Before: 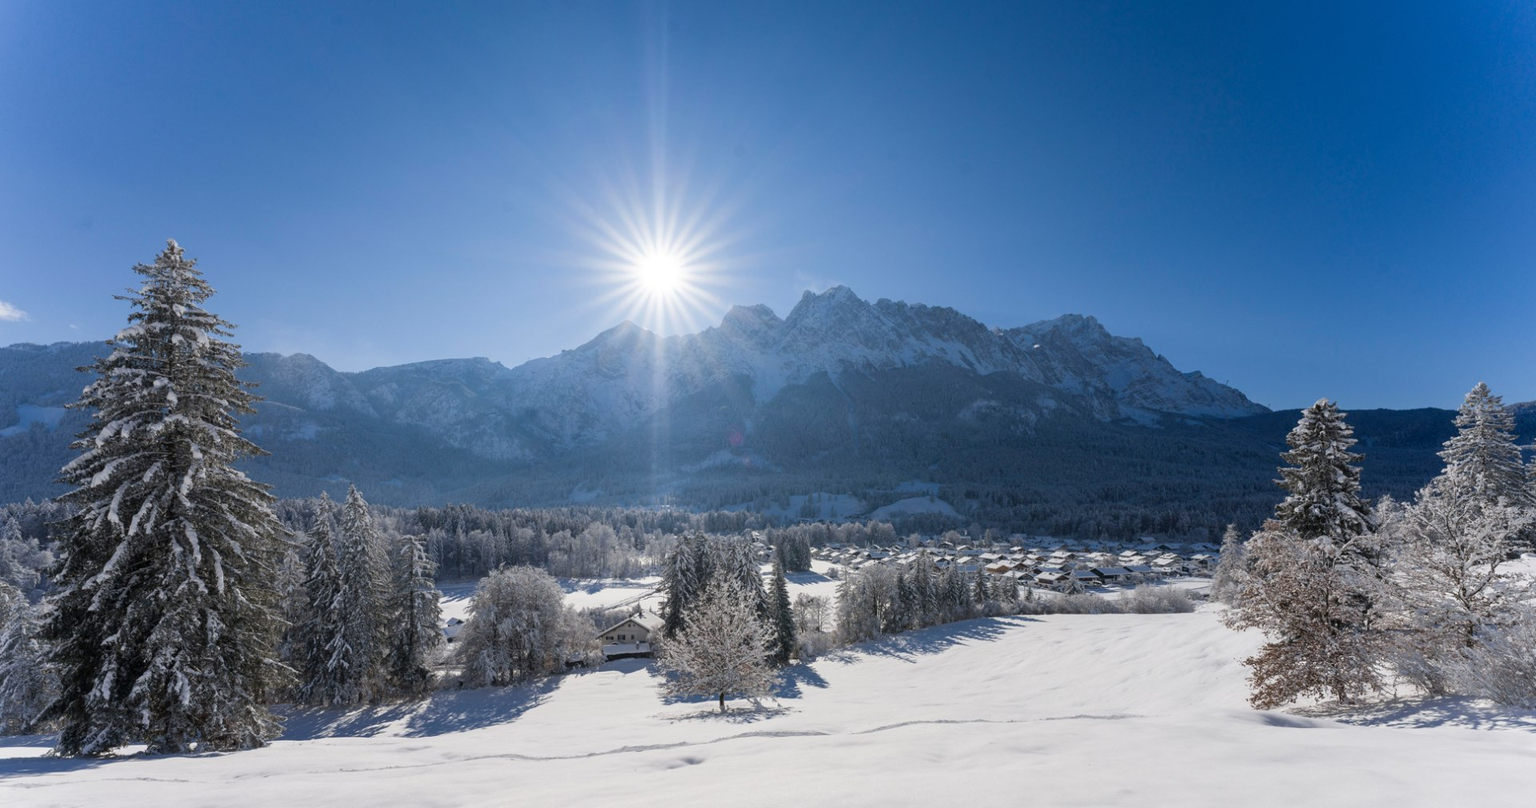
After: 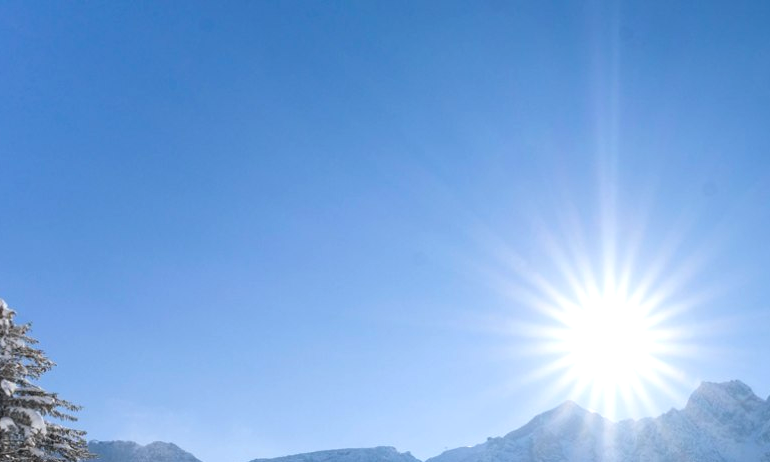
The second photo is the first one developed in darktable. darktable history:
exposure: black level correction 0, exposure 0.499 EV, compensate highlight preservation false
crop and rotate: left 11.208%, top 0.089%, right 48.654%, bottom 54.093%
